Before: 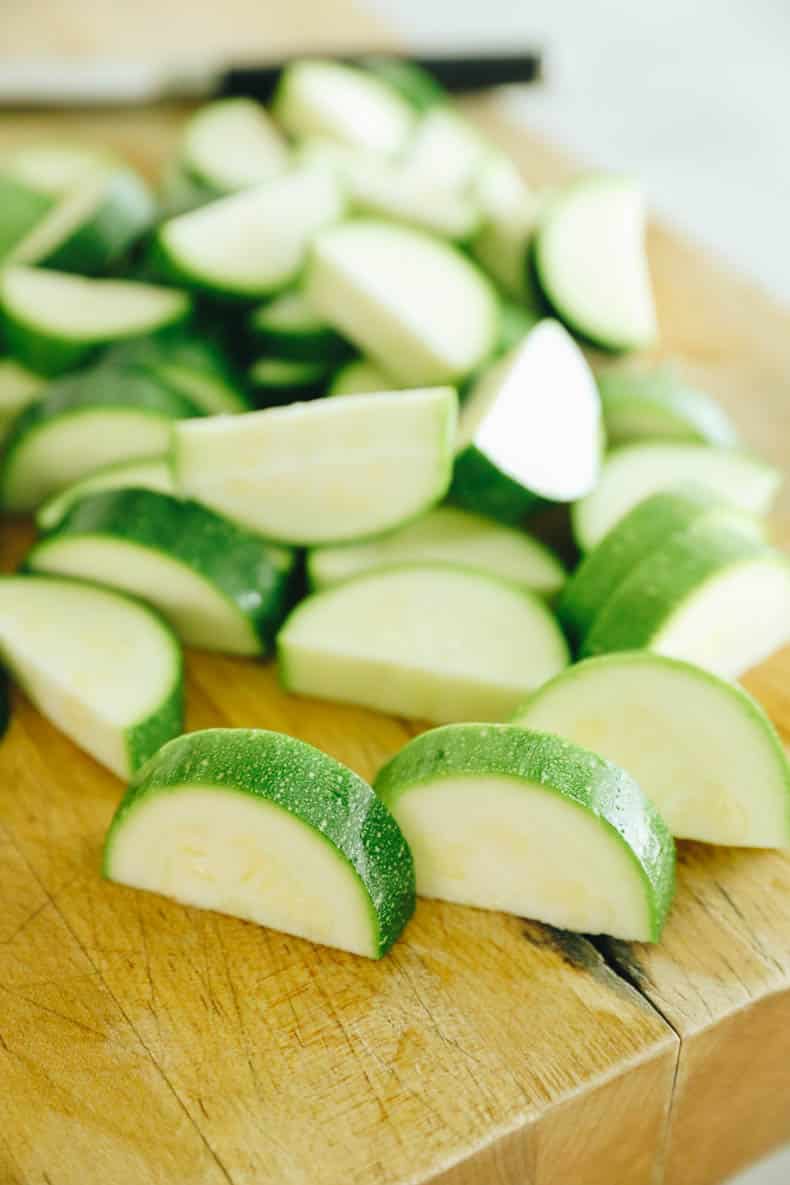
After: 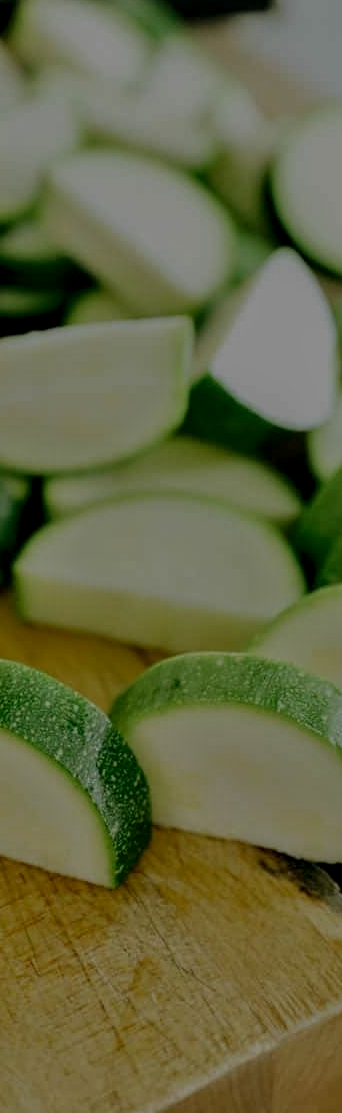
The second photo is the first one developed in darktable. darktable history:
crop: left 33.452%, top 6.025%, right 23.155%
tone equalizer: -8 EV -2 EV, -7 EV -2 EV, -6 EV -2 EV, -5 EV -2 EV, -4 EV -2 EV, -3 EV -2 EV, -2 EV -2 EV, -1 EV -1.63 EV, +0 EV -2 EV
local contrast: detail 130%
